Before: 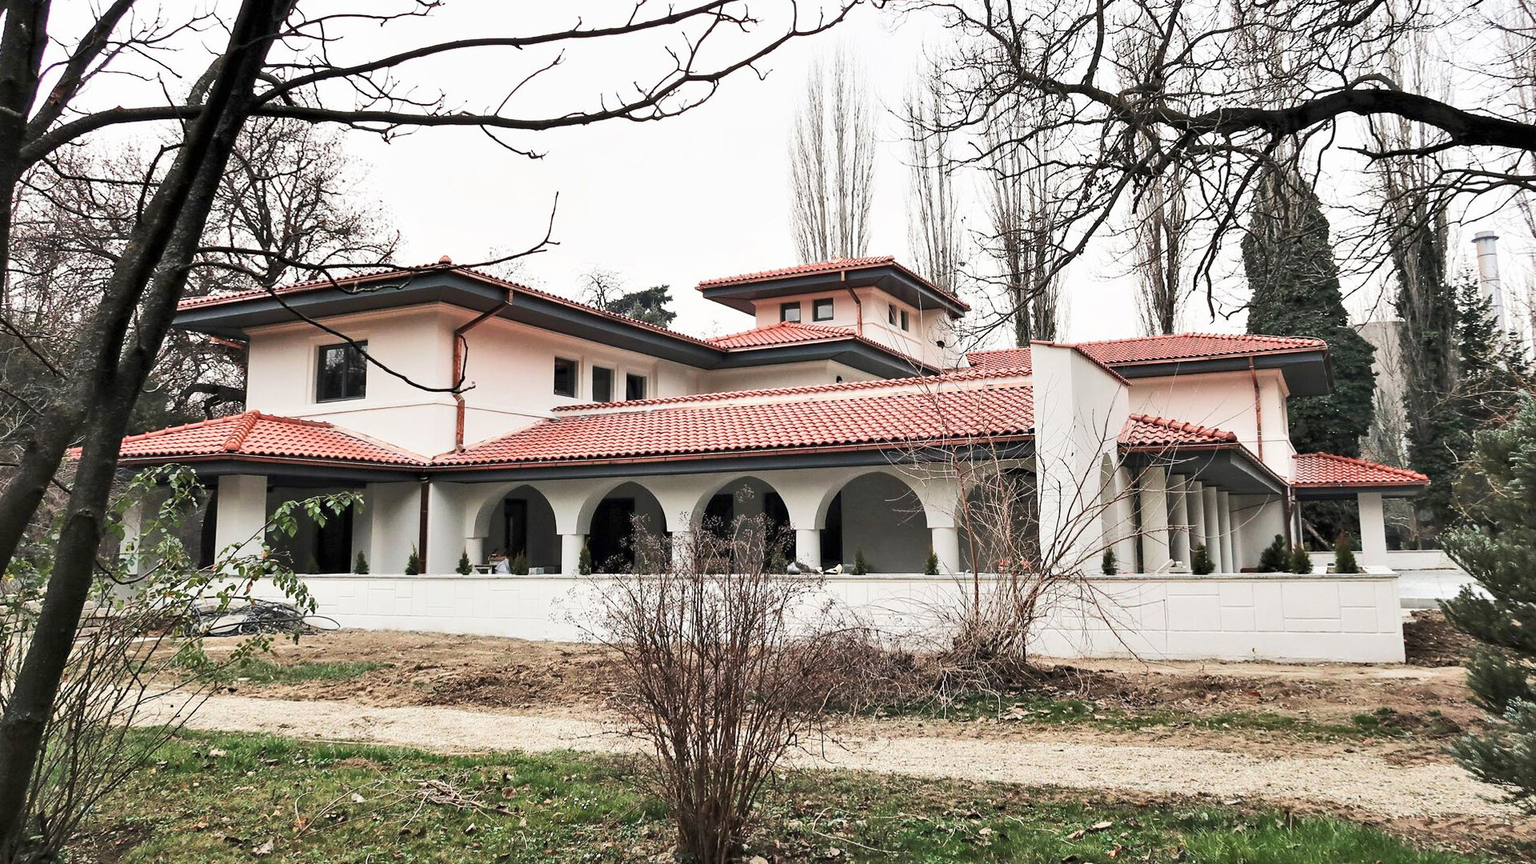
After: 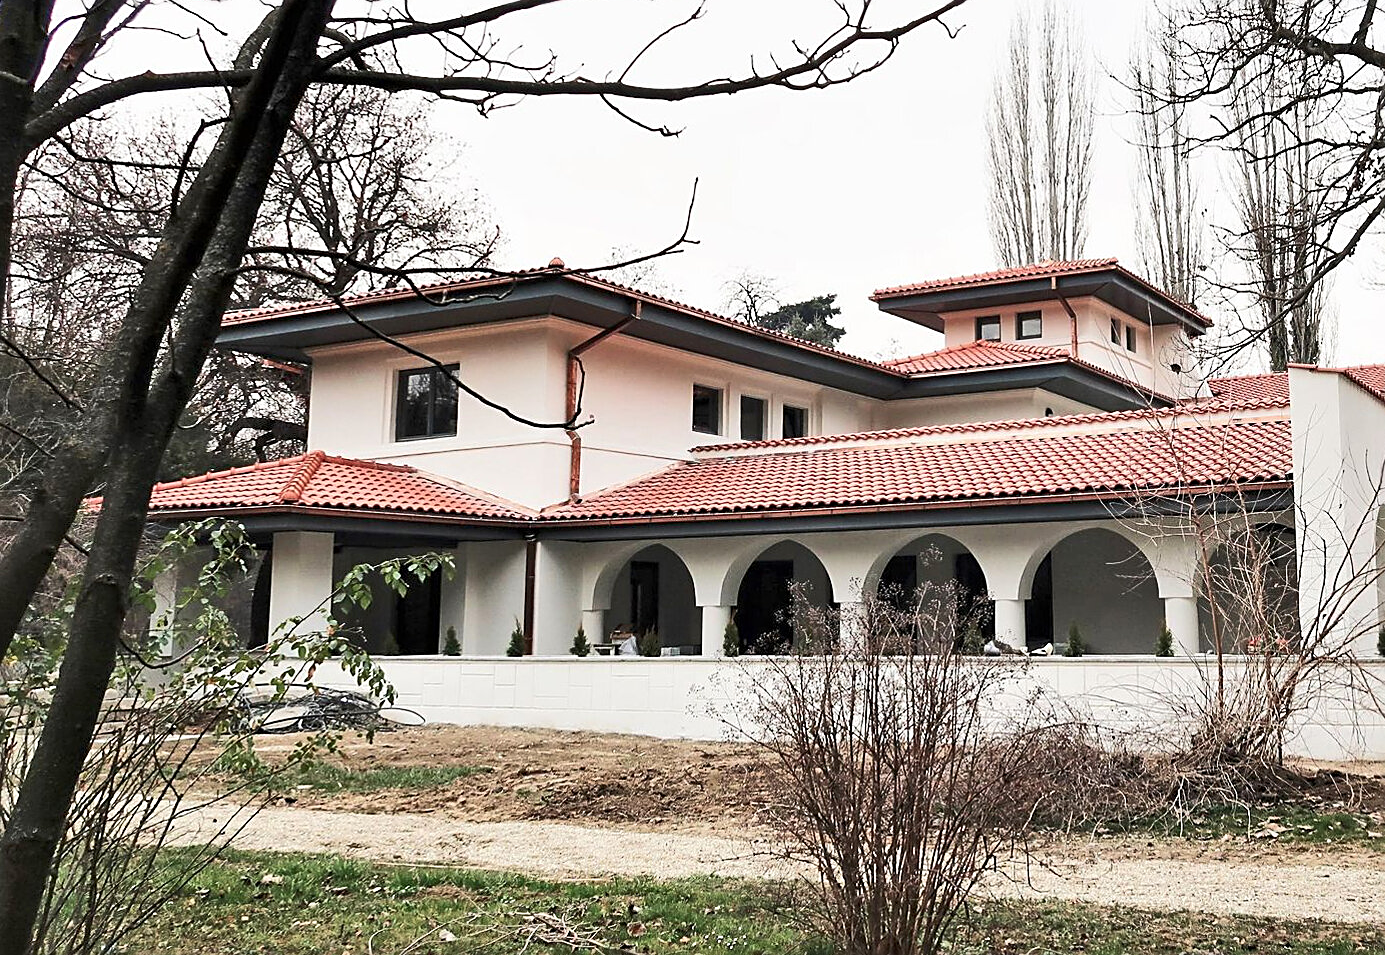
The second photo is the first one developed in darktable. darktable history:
sharpen: on, module defaults
crop: top 5.767%, right 27.838%, bottom 5.725%
